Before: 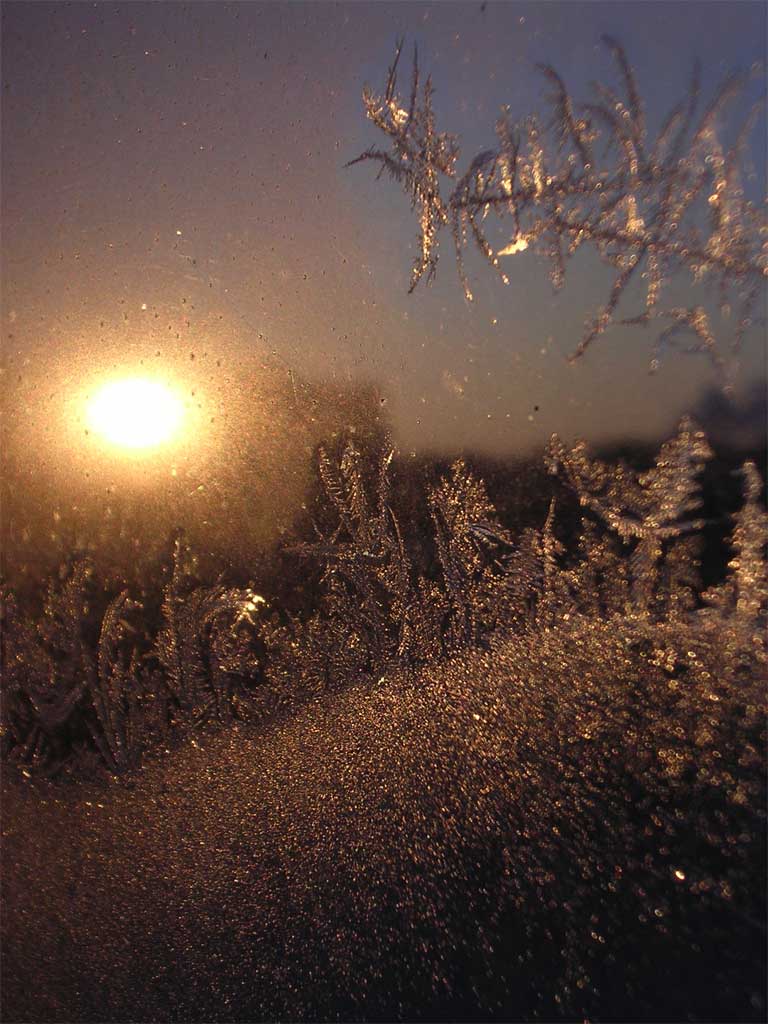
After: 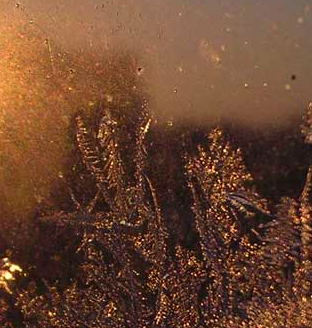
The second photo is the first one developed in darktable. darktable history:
color correction: highlights a* 3.24, highlights b* 1.72, saturation 1.23
crop: left 31.663%, top 32.373%, right 27.664%, bottom 35.561%
